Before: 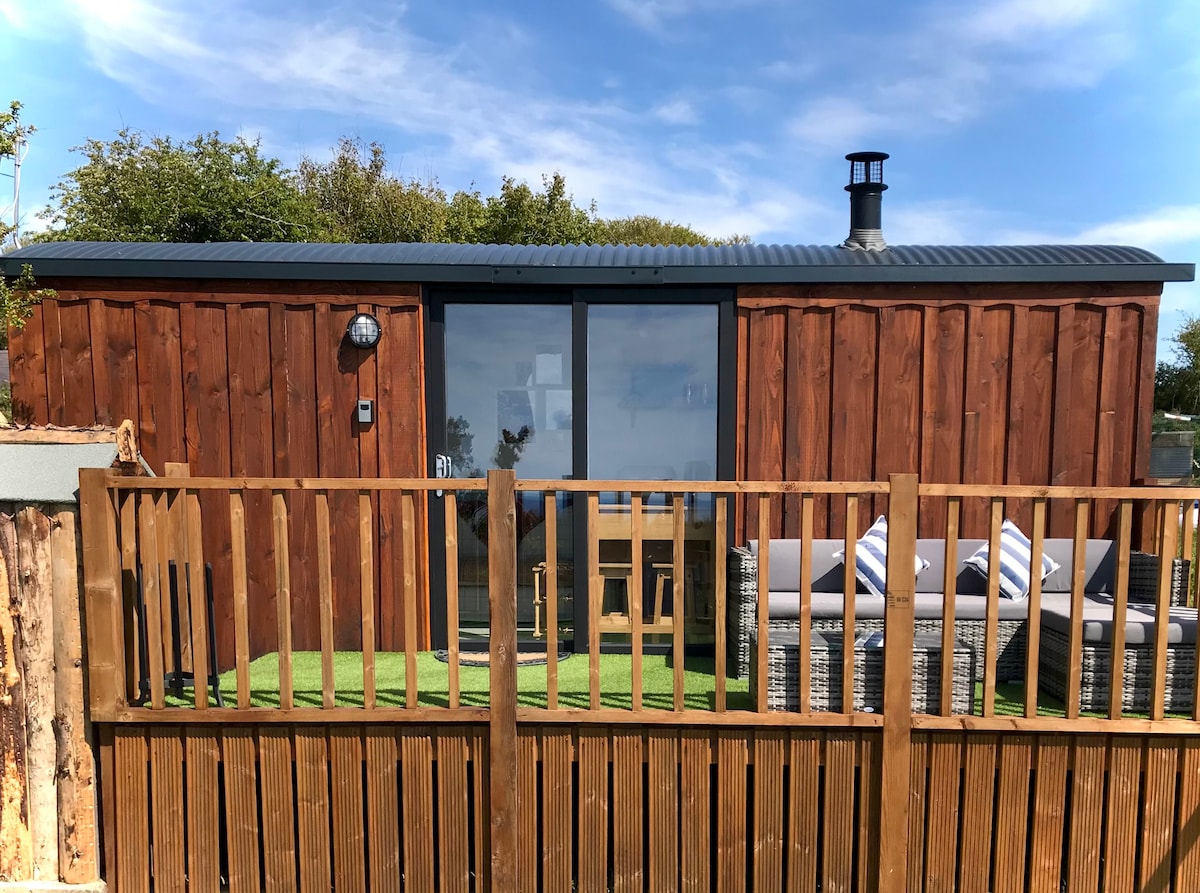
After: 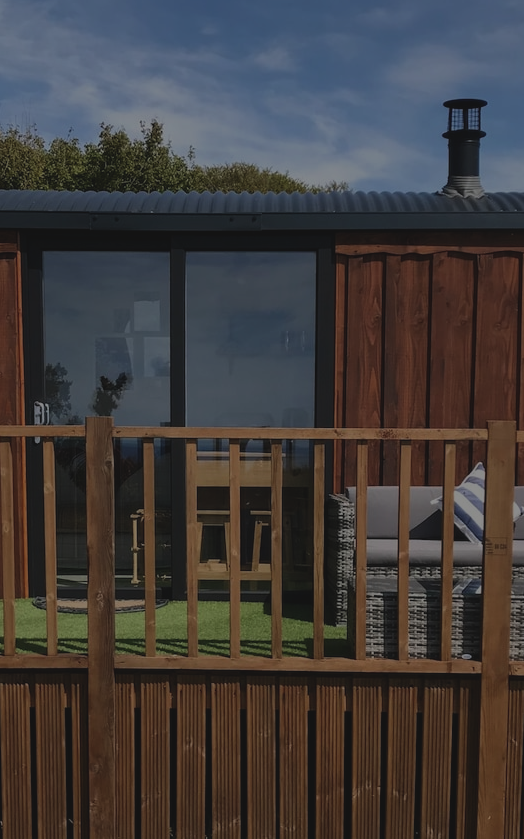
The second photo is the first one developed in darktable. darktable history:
contrast brightness saturation: saturation -0.06
exposure: exposure -1.961 EV, compensate exposure bias true, compensate highlight preservation false
crop: left 33.53%, top 6.009%, right 22.802%
color balance rgb: shadows lift › luminance -9.343%, global offset › luminance 0.737%, linear chroma grading › shadows -2.757%, linear chroma grading › highlights -4.643%, perceptual saturation grading › global saturation 0.445%, saturation formula JzAzBz (2021)
